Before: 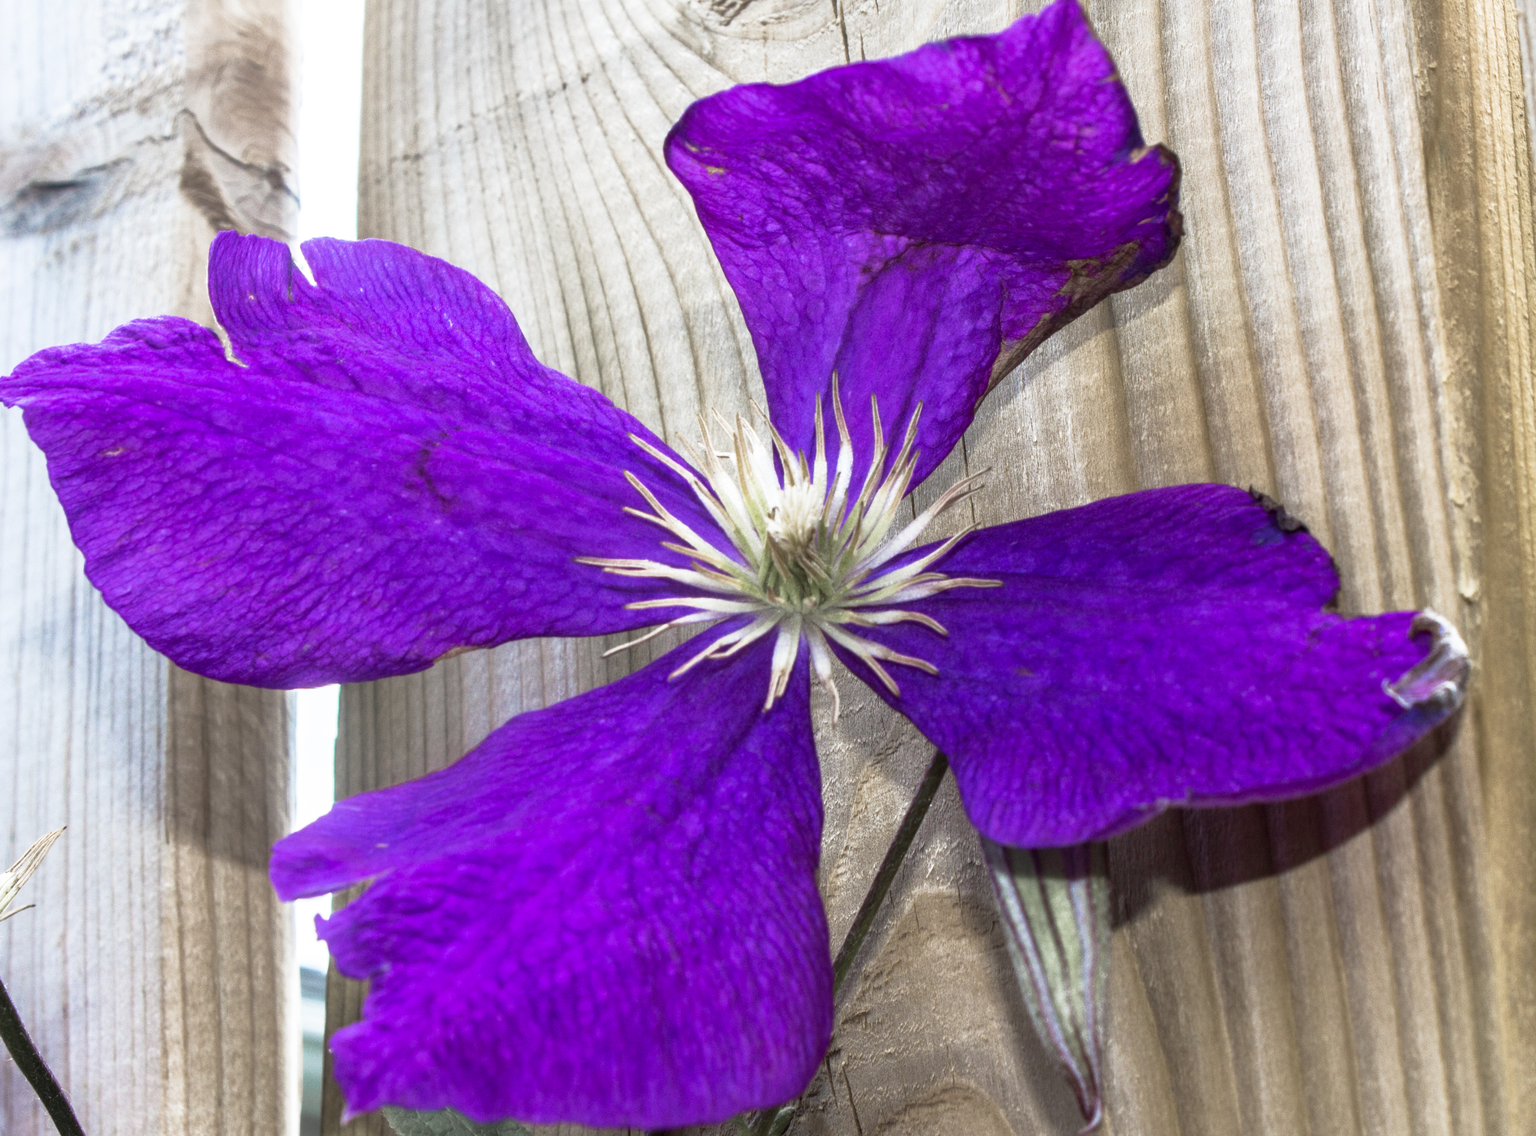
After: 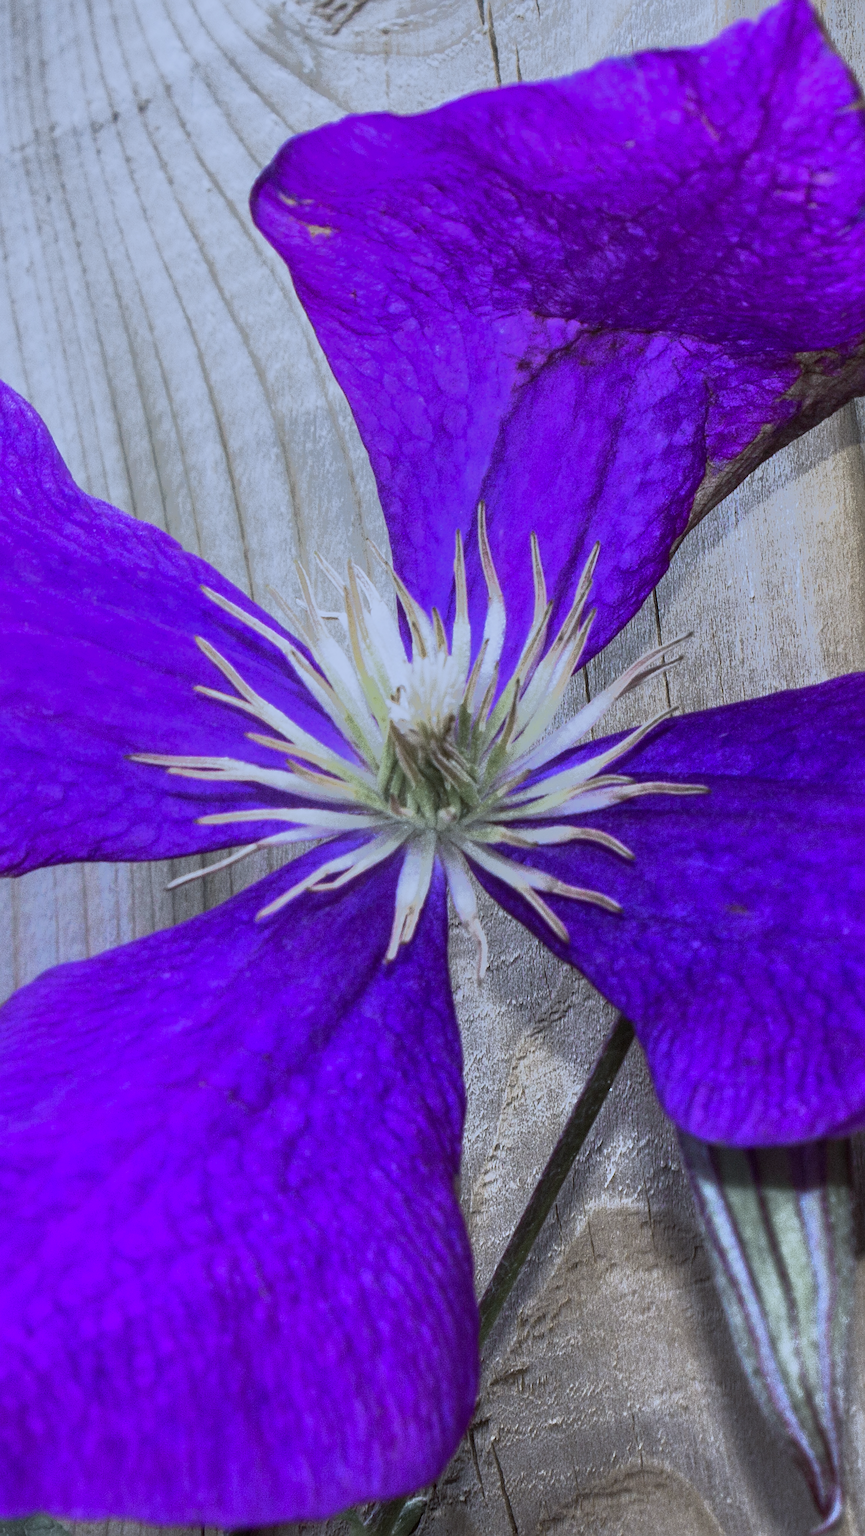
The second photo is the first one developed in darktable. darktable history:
sharpen: on, module defaults
white balance: red 0.948, green 1.02, blue 1.176
crop: left 31.229%, right 27.105%
shadows and highlights: radius 121.13, shadows 21.4, white point adjustment -9.72, highlights -14.39, soften with gaussian
tone equalizer: -7 EV -0.63 EV, -6 EV 1 EV, -5 EV -0.45 EV, -4 EV 0.43 EV, -3 EV 0.41 EV, -2 EV 0.15 EV, -1 EV -0.15 EV, +0 EV -0.39 EV, smoothing diameter 25%, edges refinement/feathering 10, preserve details guided filter
